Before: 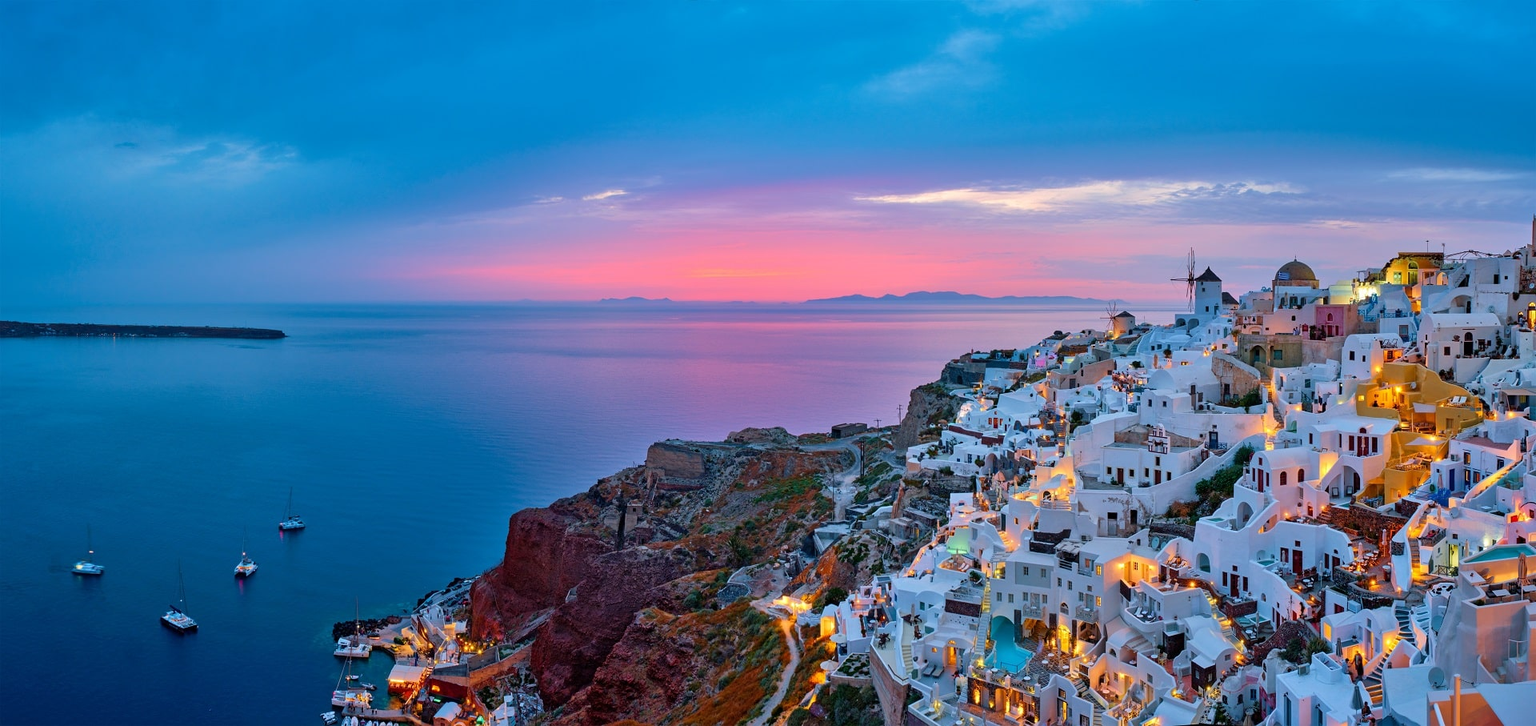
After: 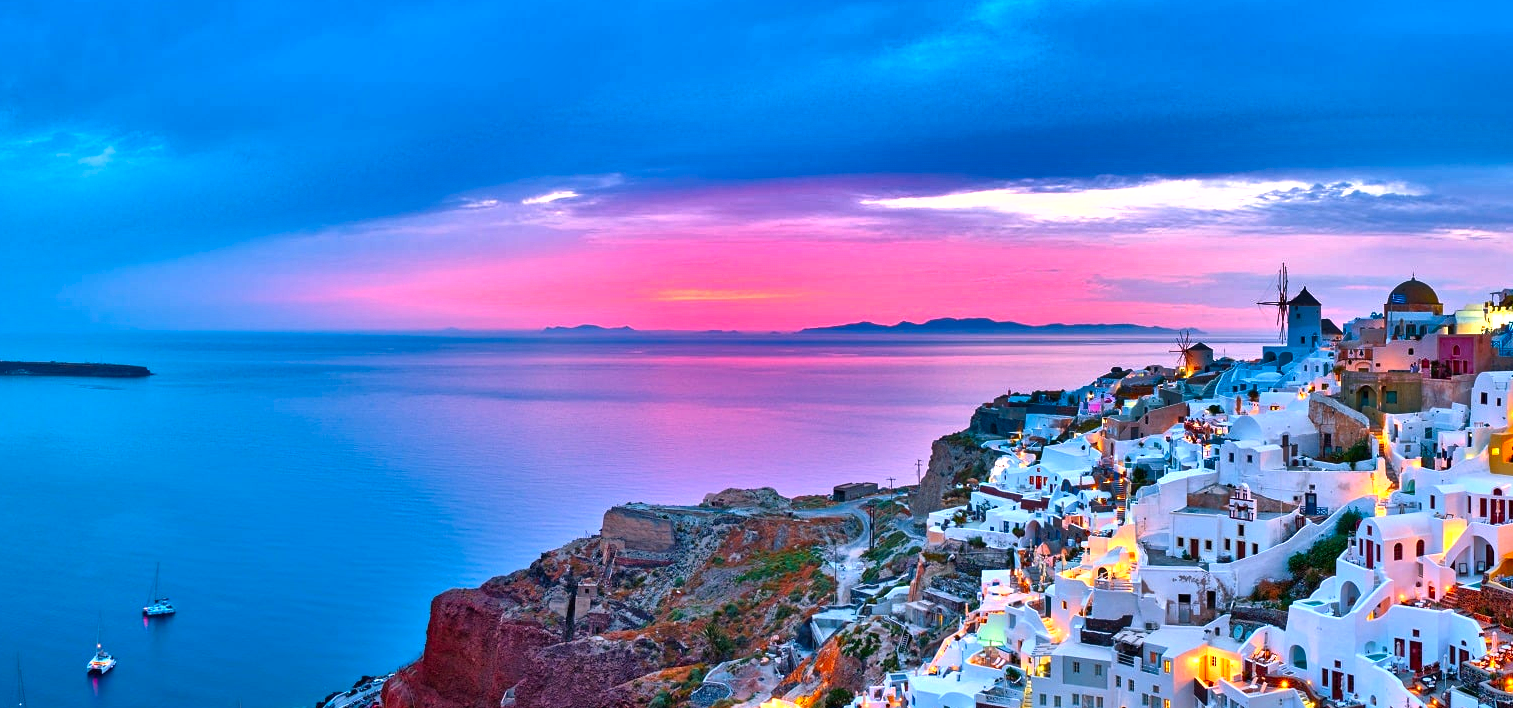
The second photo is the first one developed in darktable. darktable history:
color correction: highlights a* 3.22, highlights b* 1.93, saturation 1.19
exposure: black level correction 0, exposure 0.953 EV, compensate exposure bias true, compensate highlight preservation false
crop and rotate: left 10.77%, top 5.1%, right 10.41%, bottom 16.76%
shadows and highlights: shadows 19.13, highlights -83.41, soften with gaussian
